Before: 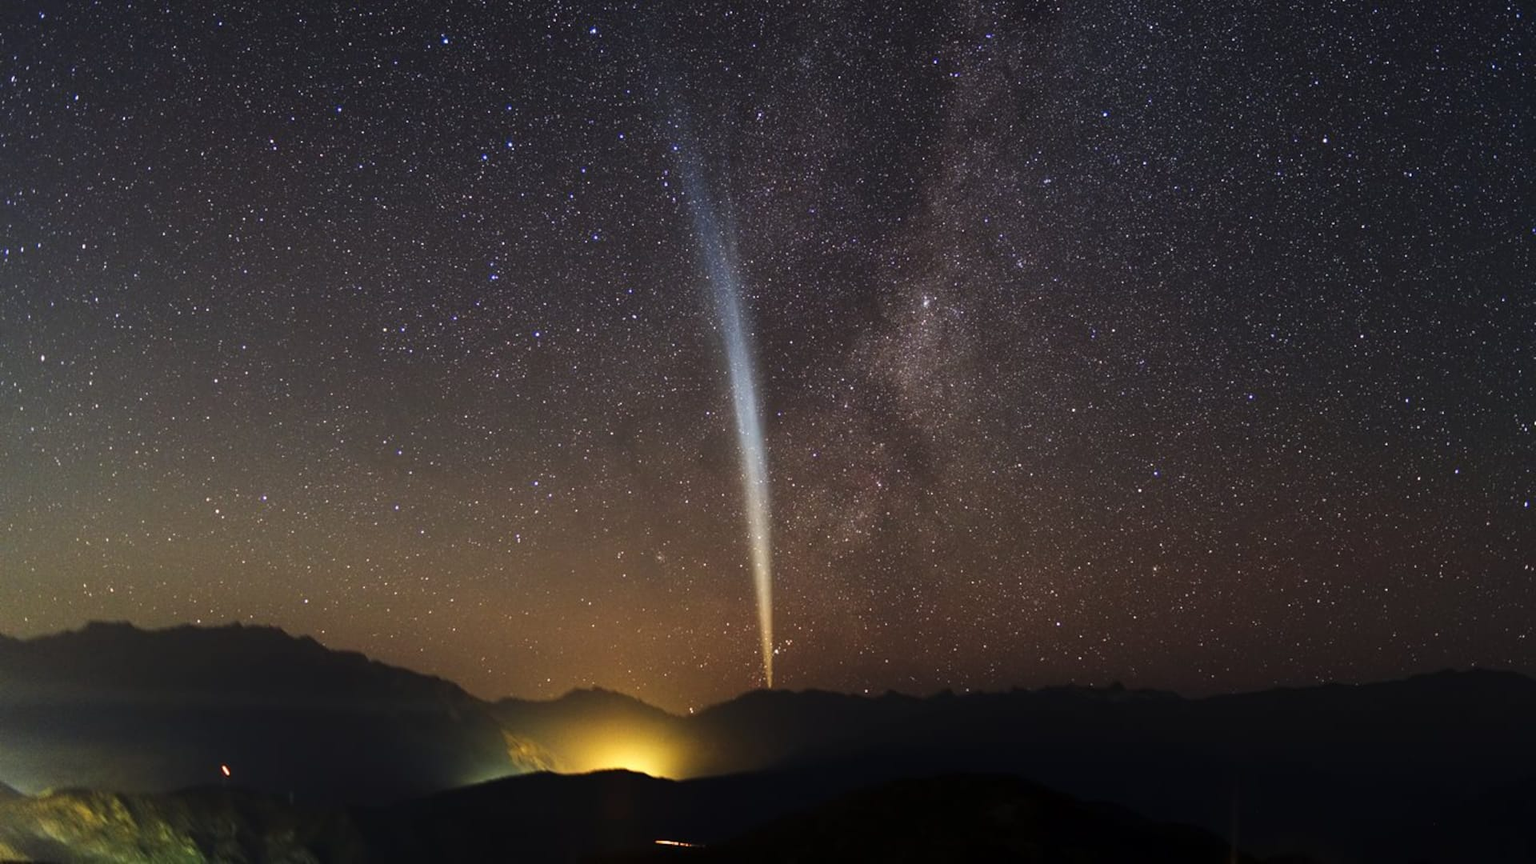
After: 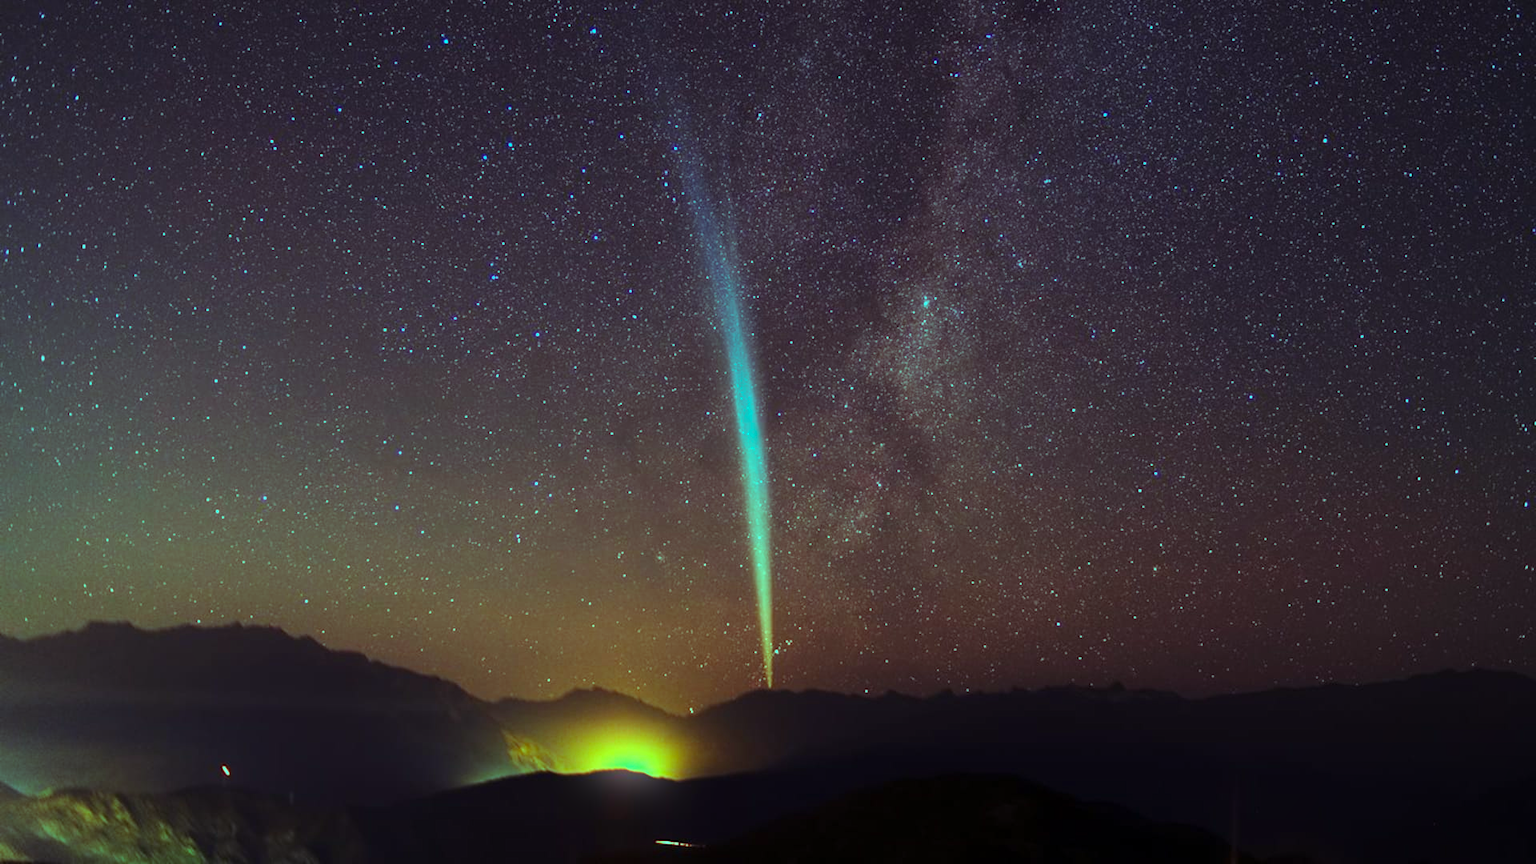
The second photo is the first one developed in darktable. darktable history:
exposure: compensate exposure bias true, compensate highlight preservation false
bloom: size 5%, threshold 95%, strength 15%
vignetting: fall-off radius 81.94%
color balance rgb: shadows lift › luminance 0.49%, shadows lift › chroma 6.83%, shadows lift › hue 300.29°, power › hue 208.98°, highlights gain › luminance 20.24%, highlights gain › chroma 13.17%, highlights gain › hue 173.85°, perceptual saturation grading › global saturation 18.05%
